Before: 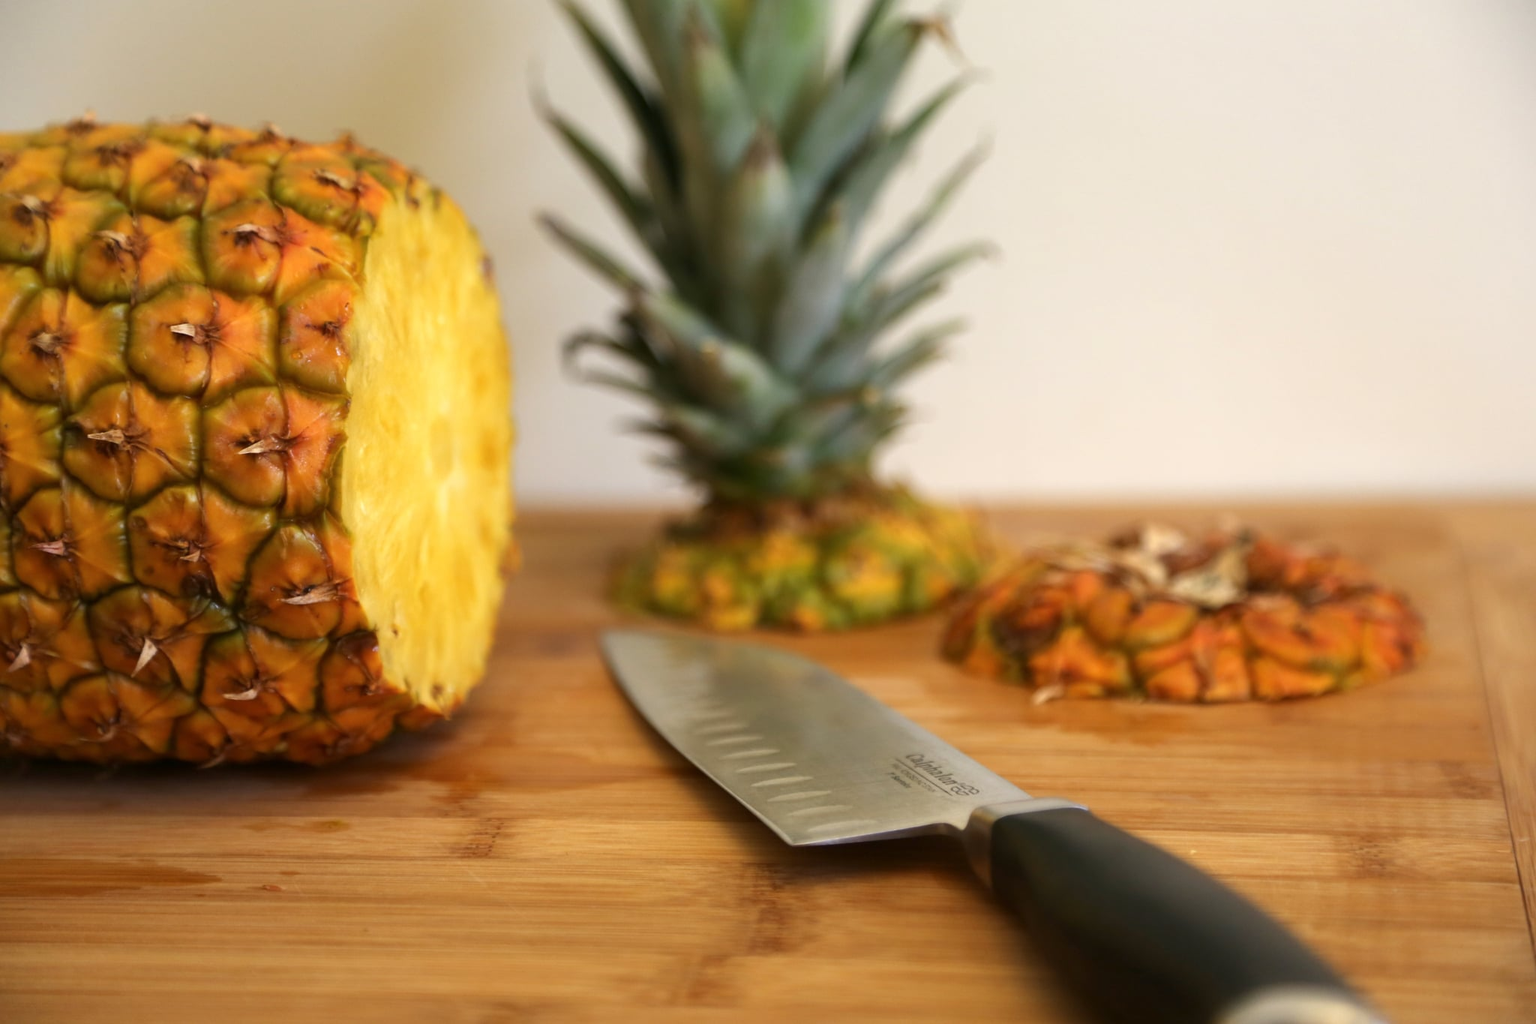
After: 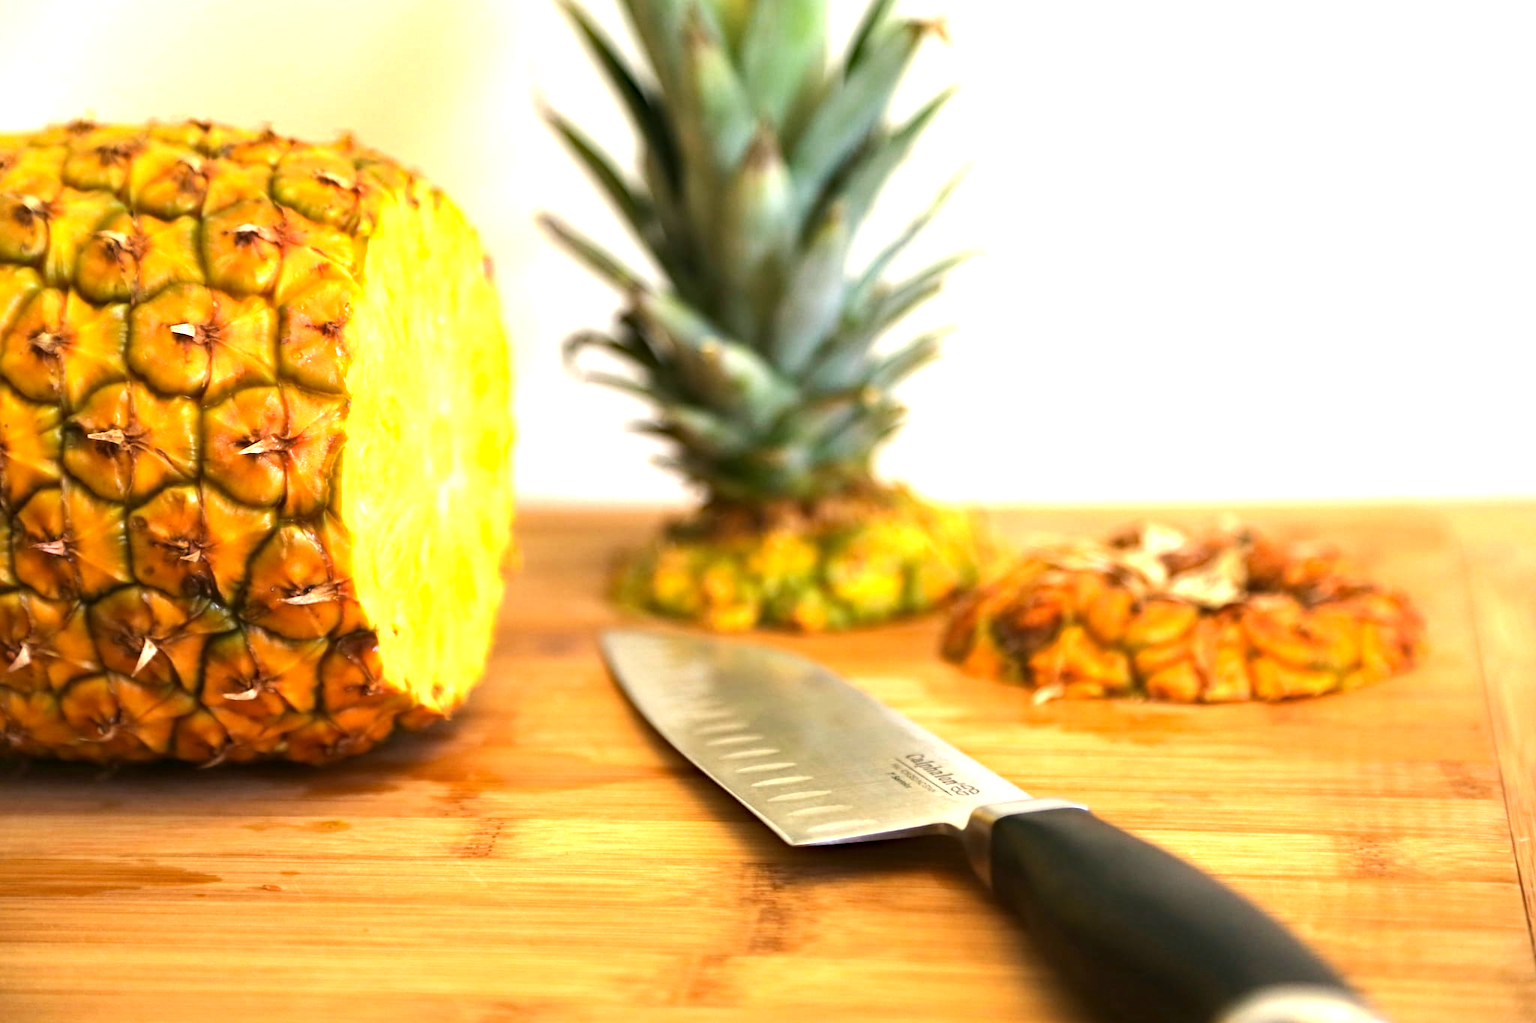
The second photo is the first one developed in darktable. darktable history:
haze removal: strength 0.283, distance 0.243, compatibility mode true, adaptive false
exposure: exposure 1.138 EV, compensate highlight preservation false
tone equalizer: -8 EV -0.387 EV, -7 EV -0.417 EV, -6 EV -0.364 EV, -5 EV -0.196 EV, -3 EV 0.234 EV, -2 EV 0.319 EV, -1 EV 0.363 EV, +0 EV 0.413 EV, edges refinement/feathering 500, mask exposure compensation -1.57 EV, preserve details no
